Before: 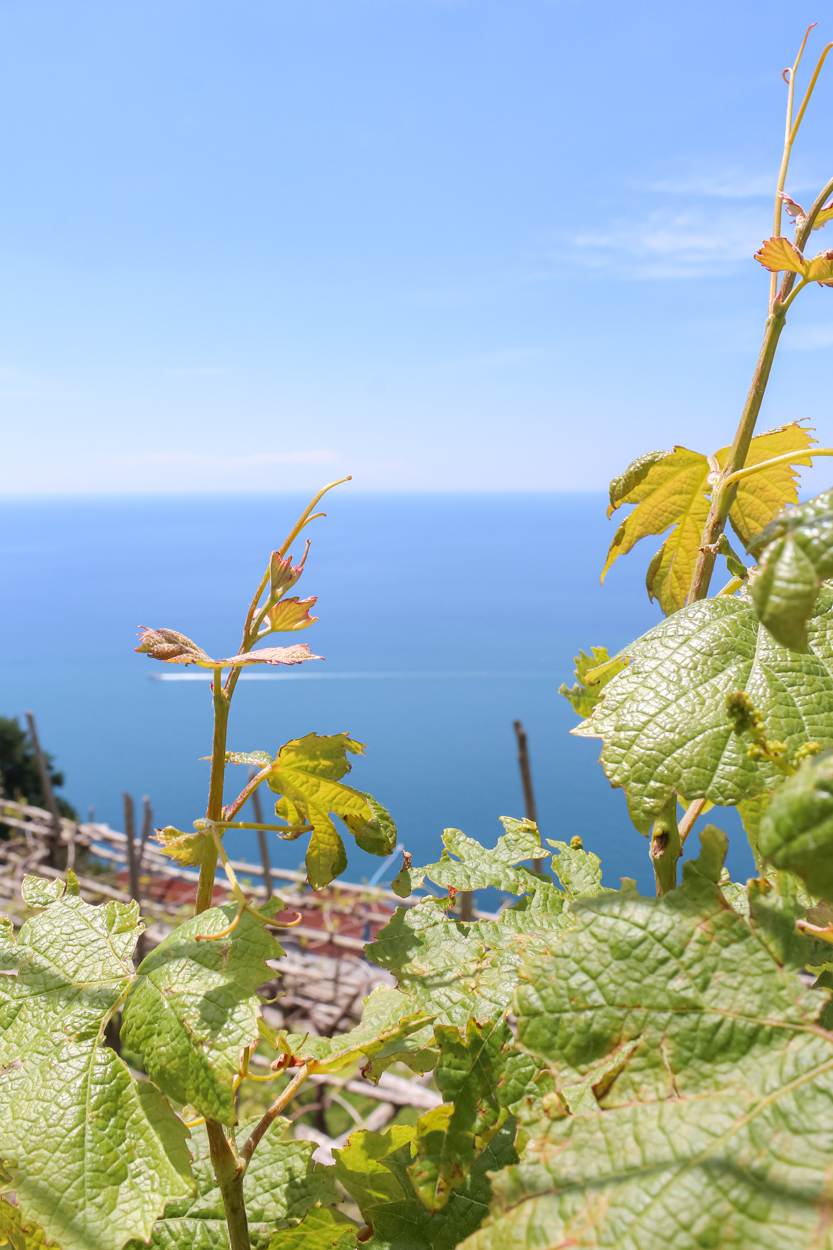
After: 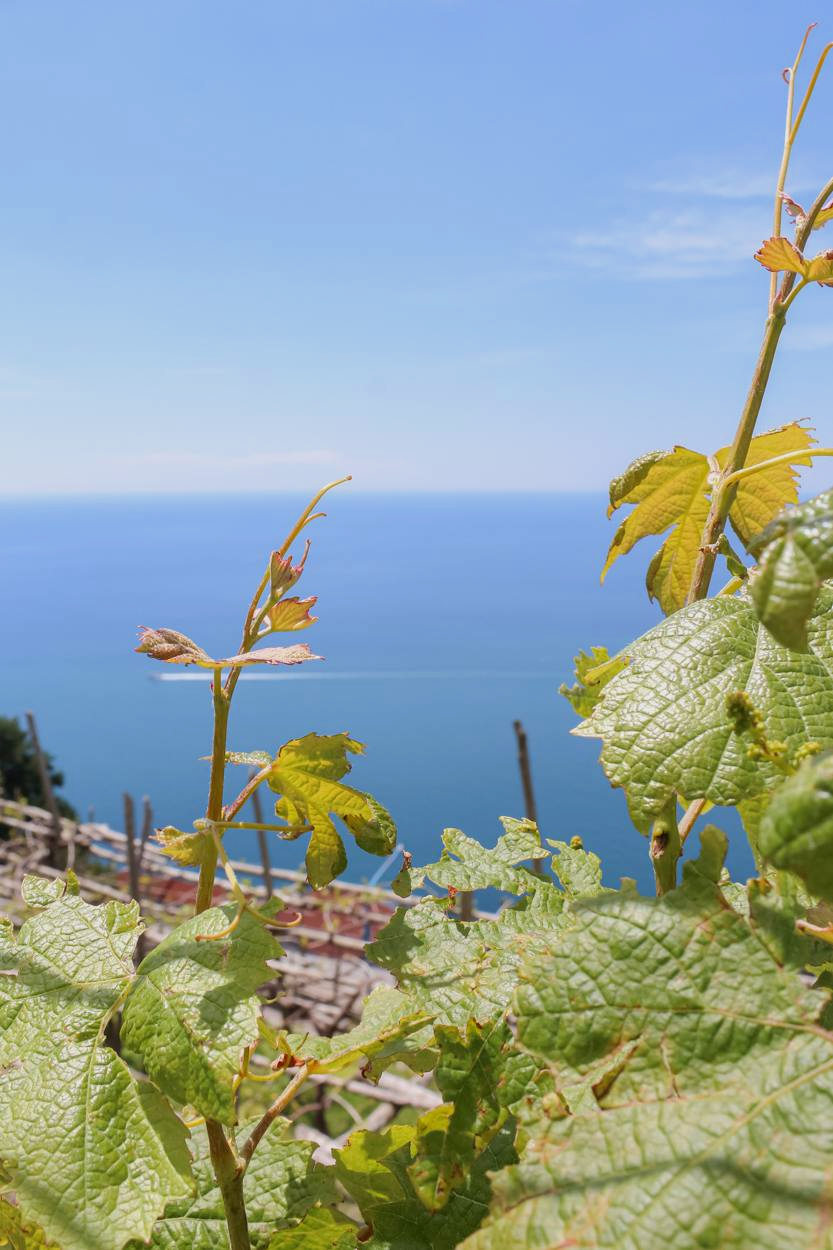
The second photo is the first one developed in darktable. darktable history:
exposure: exposure -0.276 EV, compensate exposure bias true, compensate highlight preservation false
